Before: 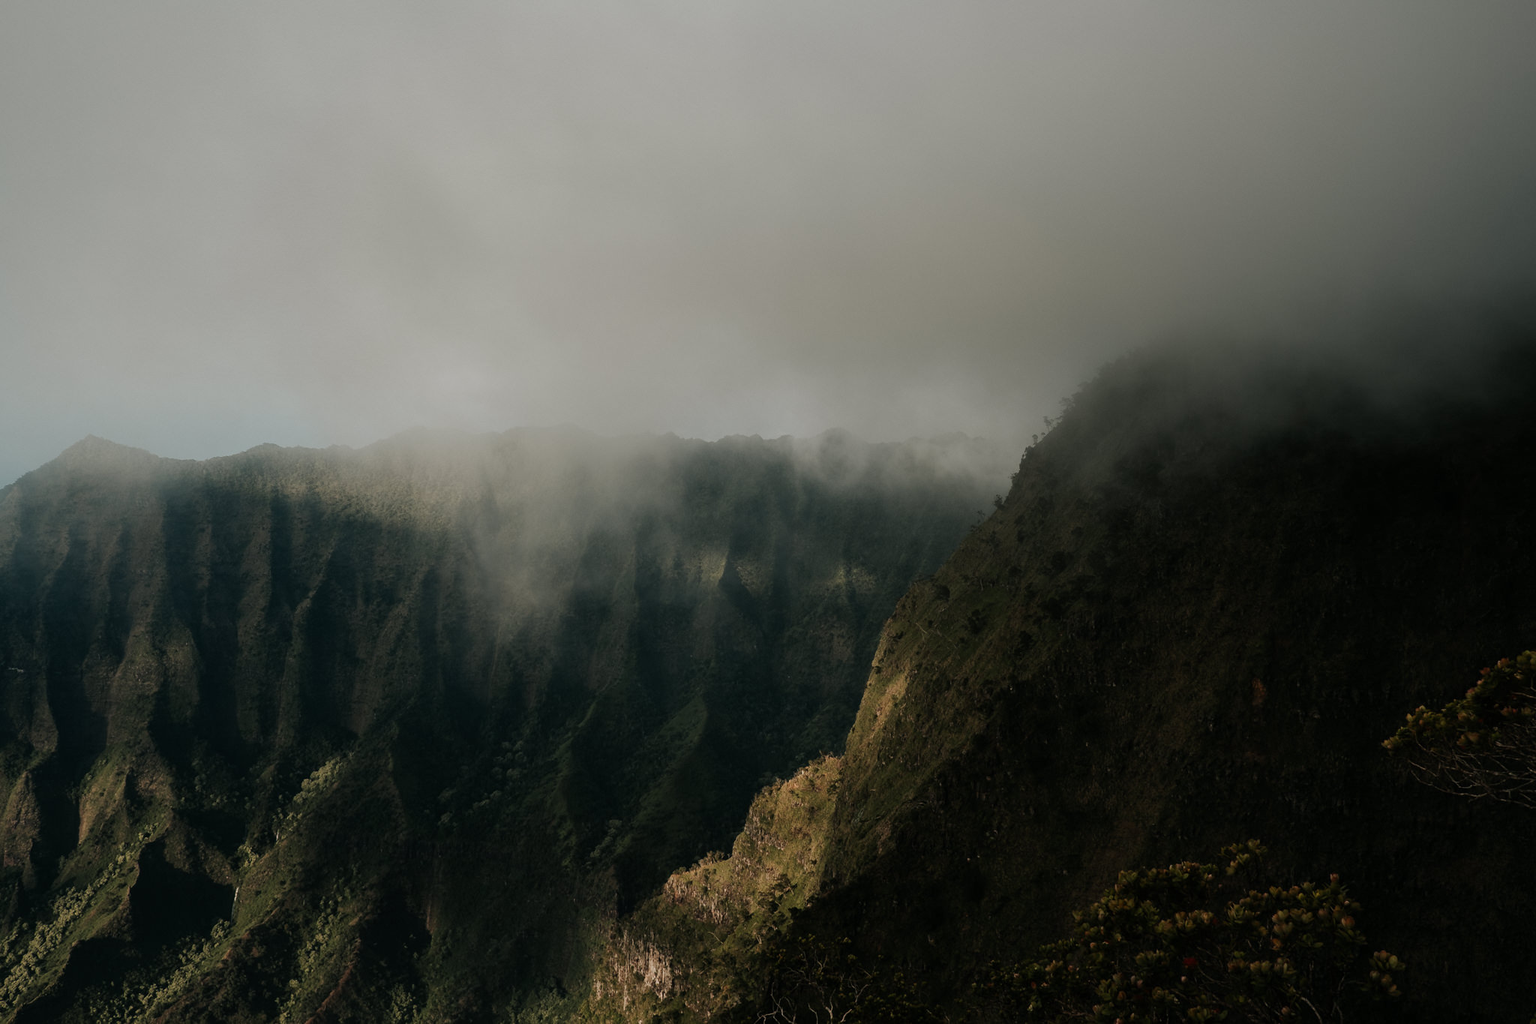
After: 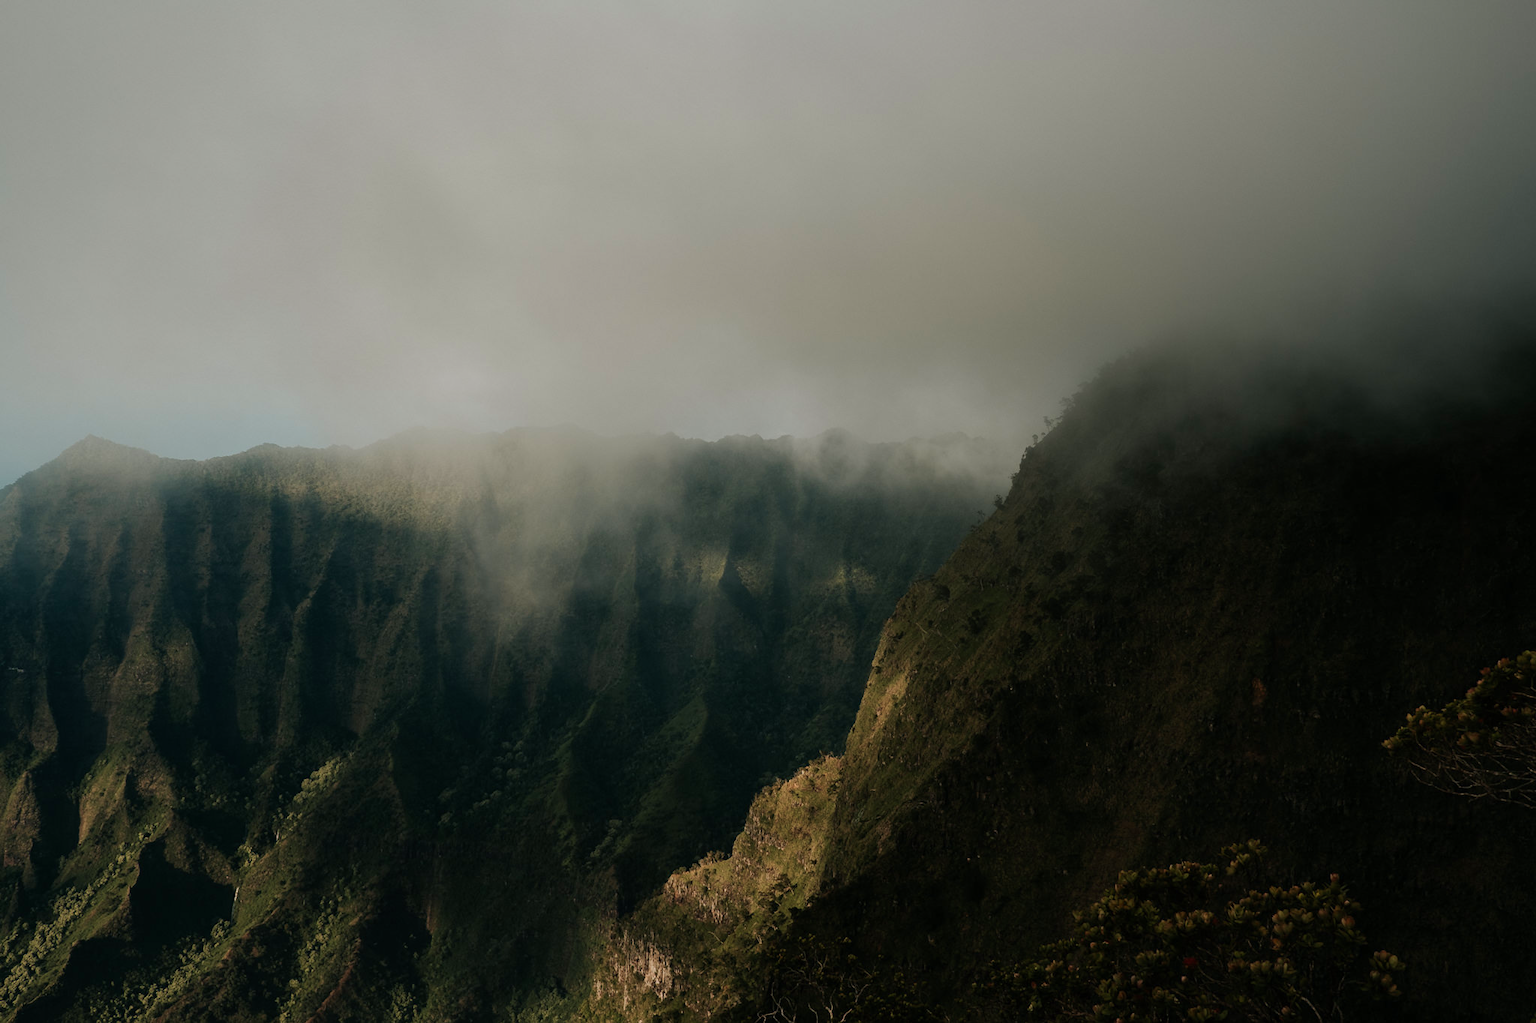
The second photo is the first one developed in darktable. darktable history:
velvia: strength 26.6%
exposure: compensate exposure bias true, compensate highlight preservation false
